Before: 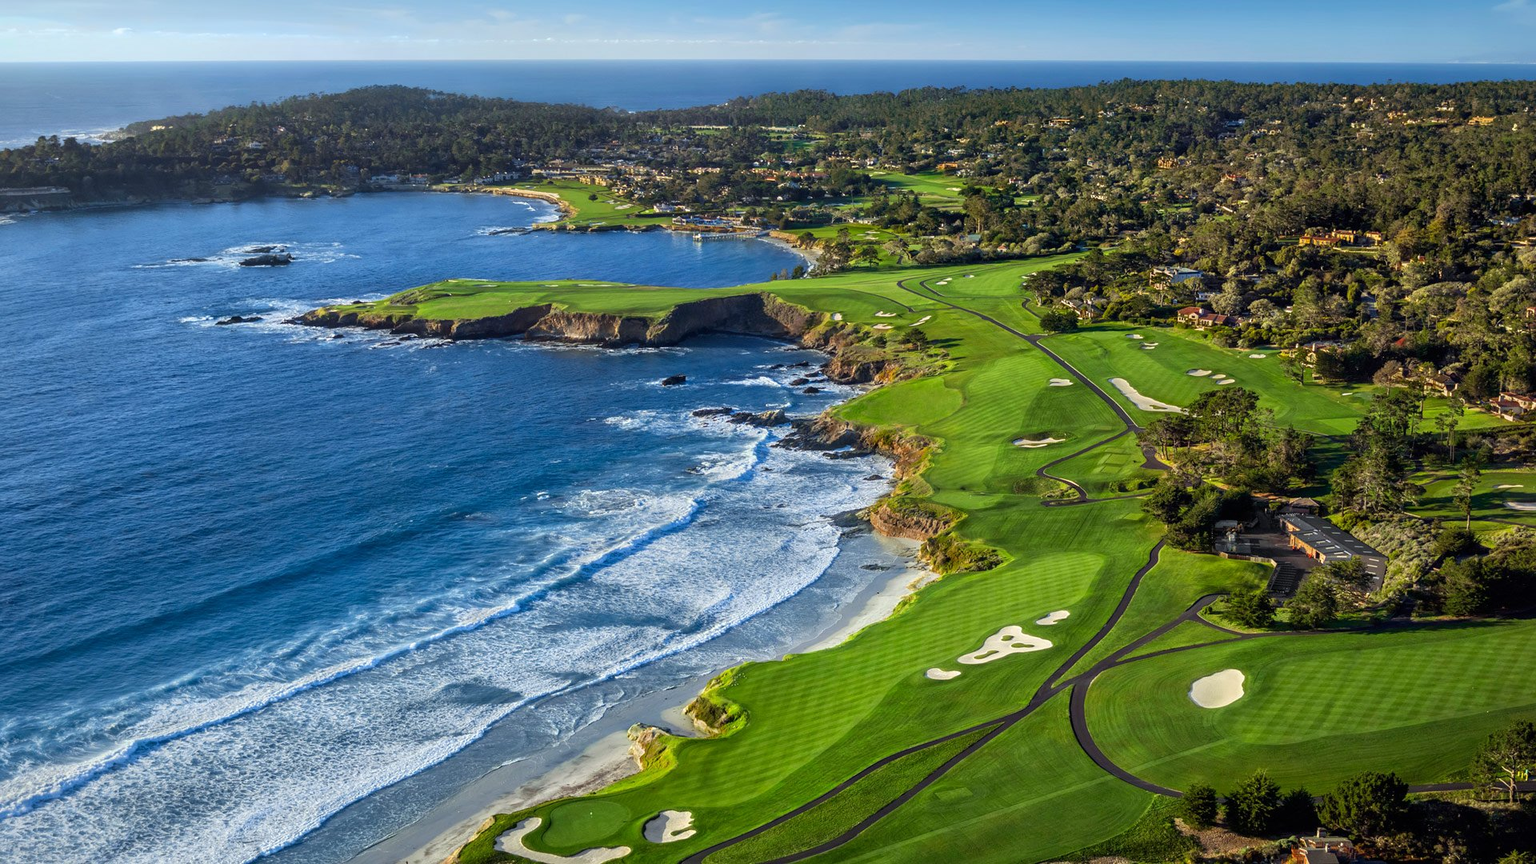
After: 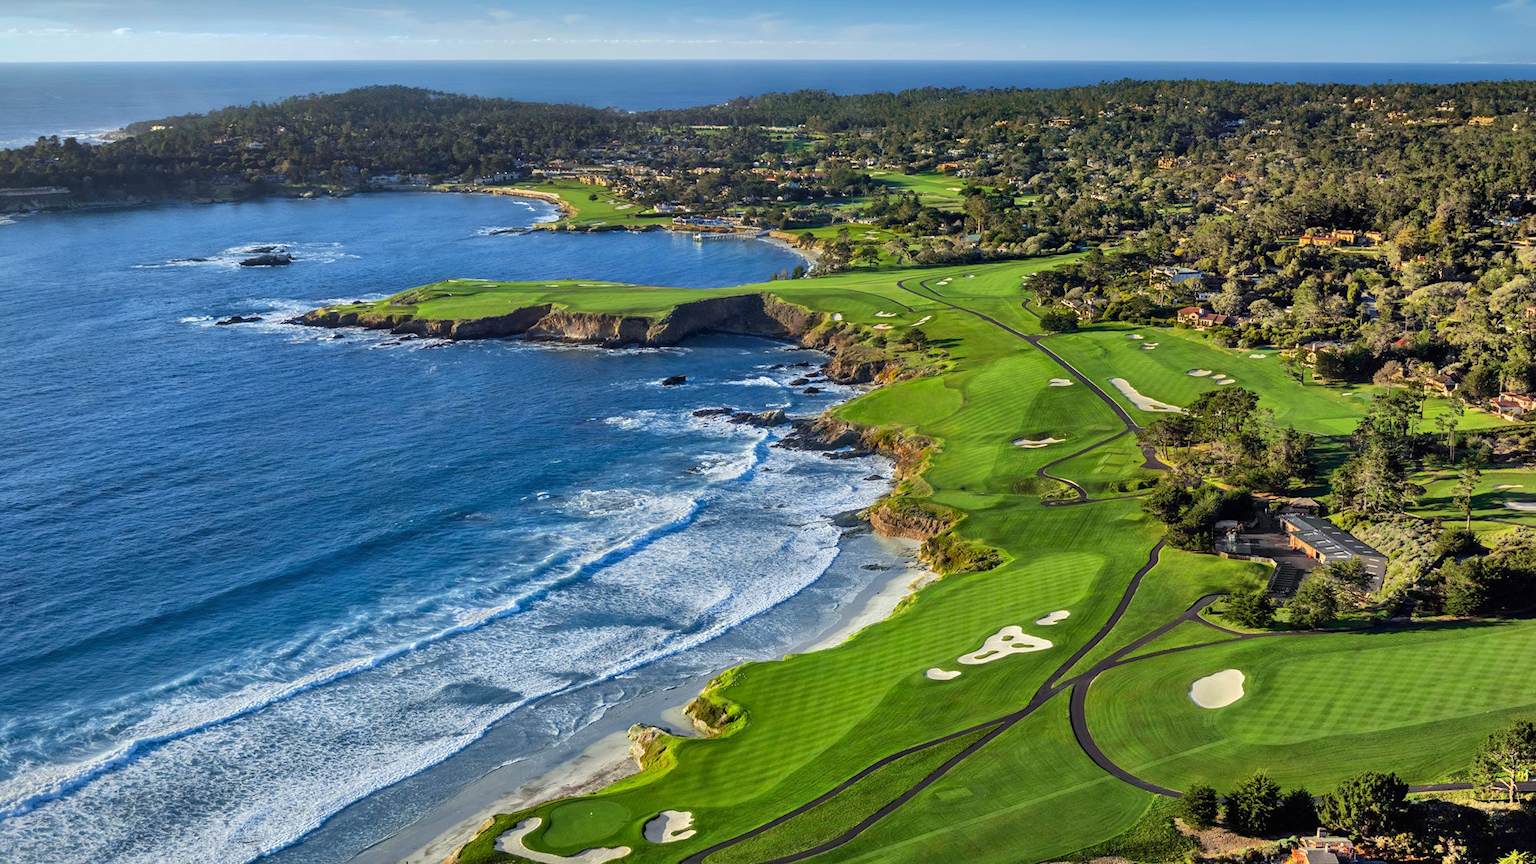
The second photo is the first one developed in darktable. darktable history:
shadows and highlights: shadows 75, highlights -60.85, soften with gaussian
